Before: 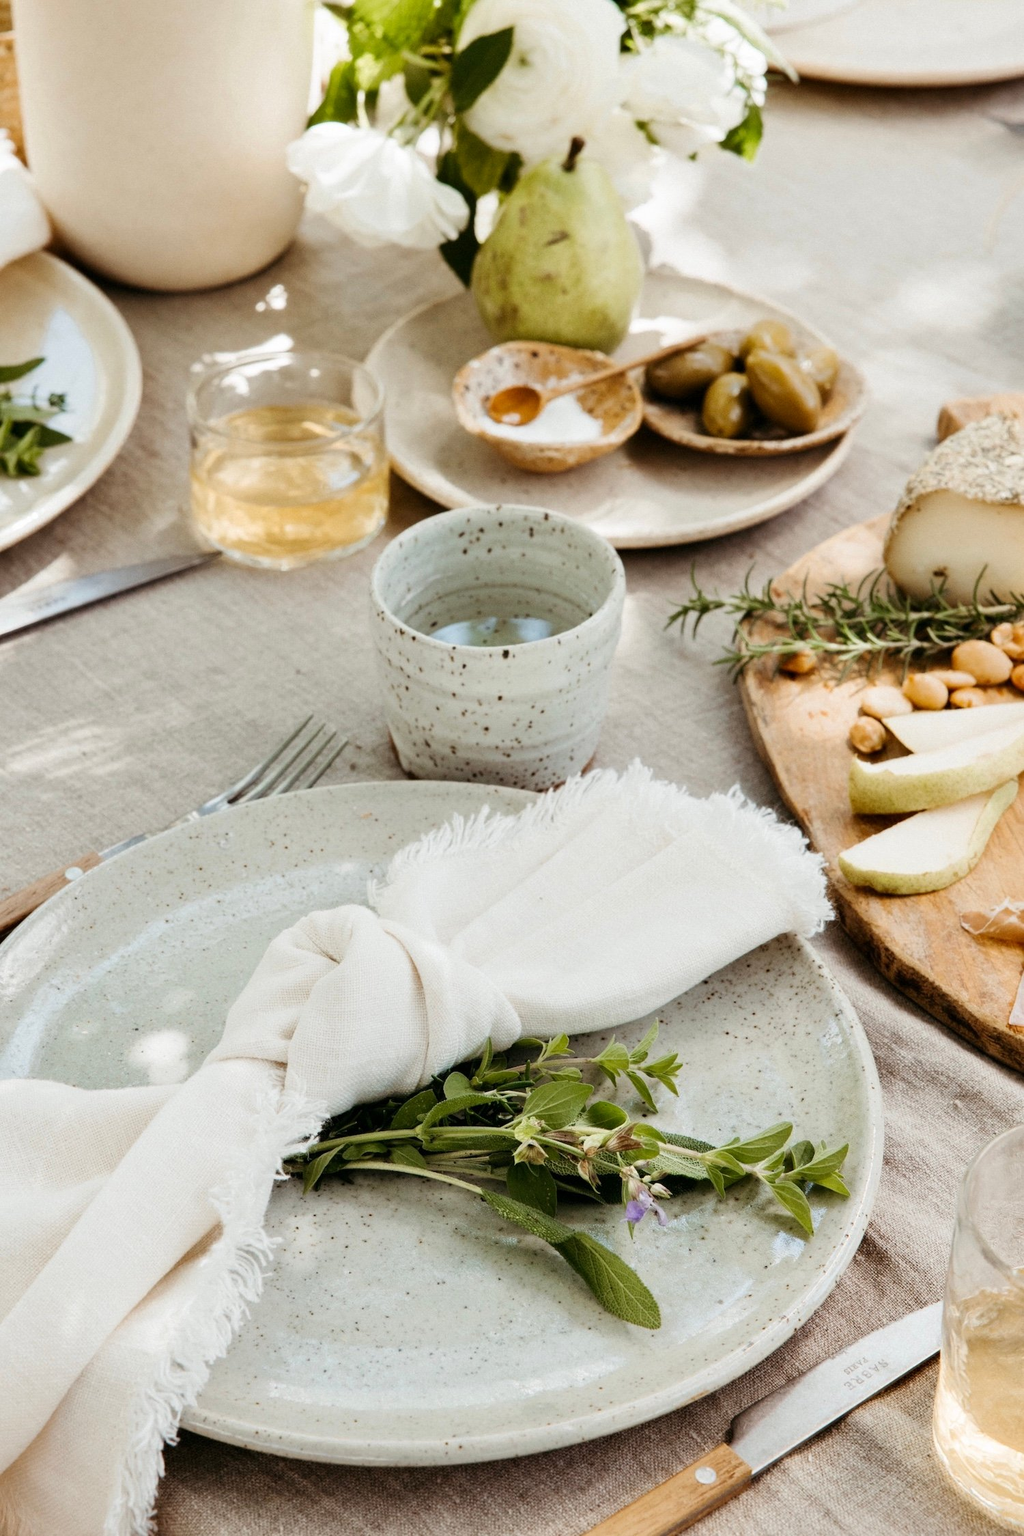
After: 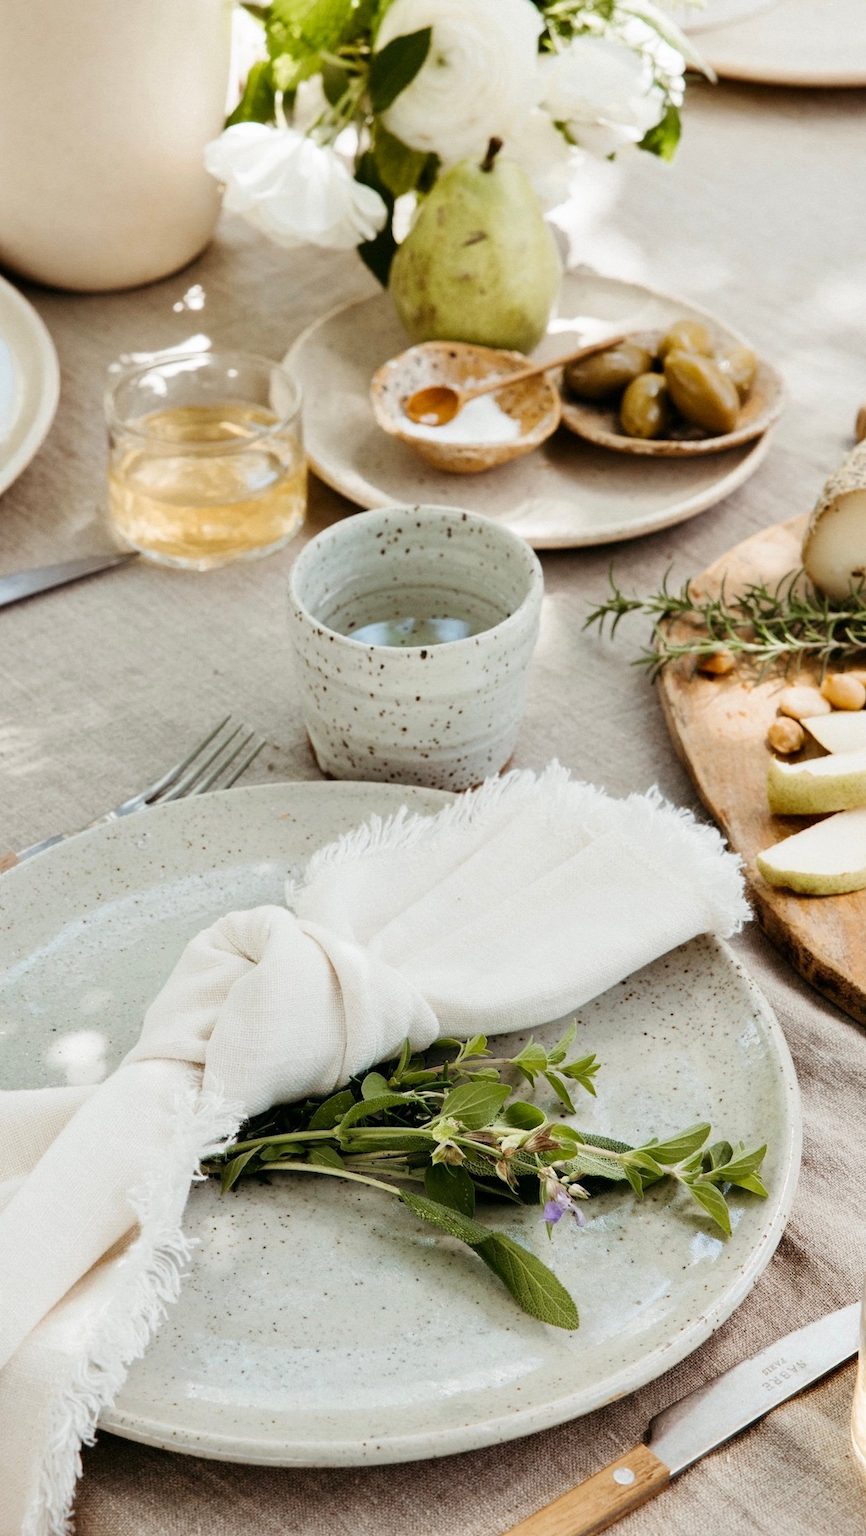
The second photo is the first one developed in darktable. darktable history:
crop: left 8.078%, right 7.386%
